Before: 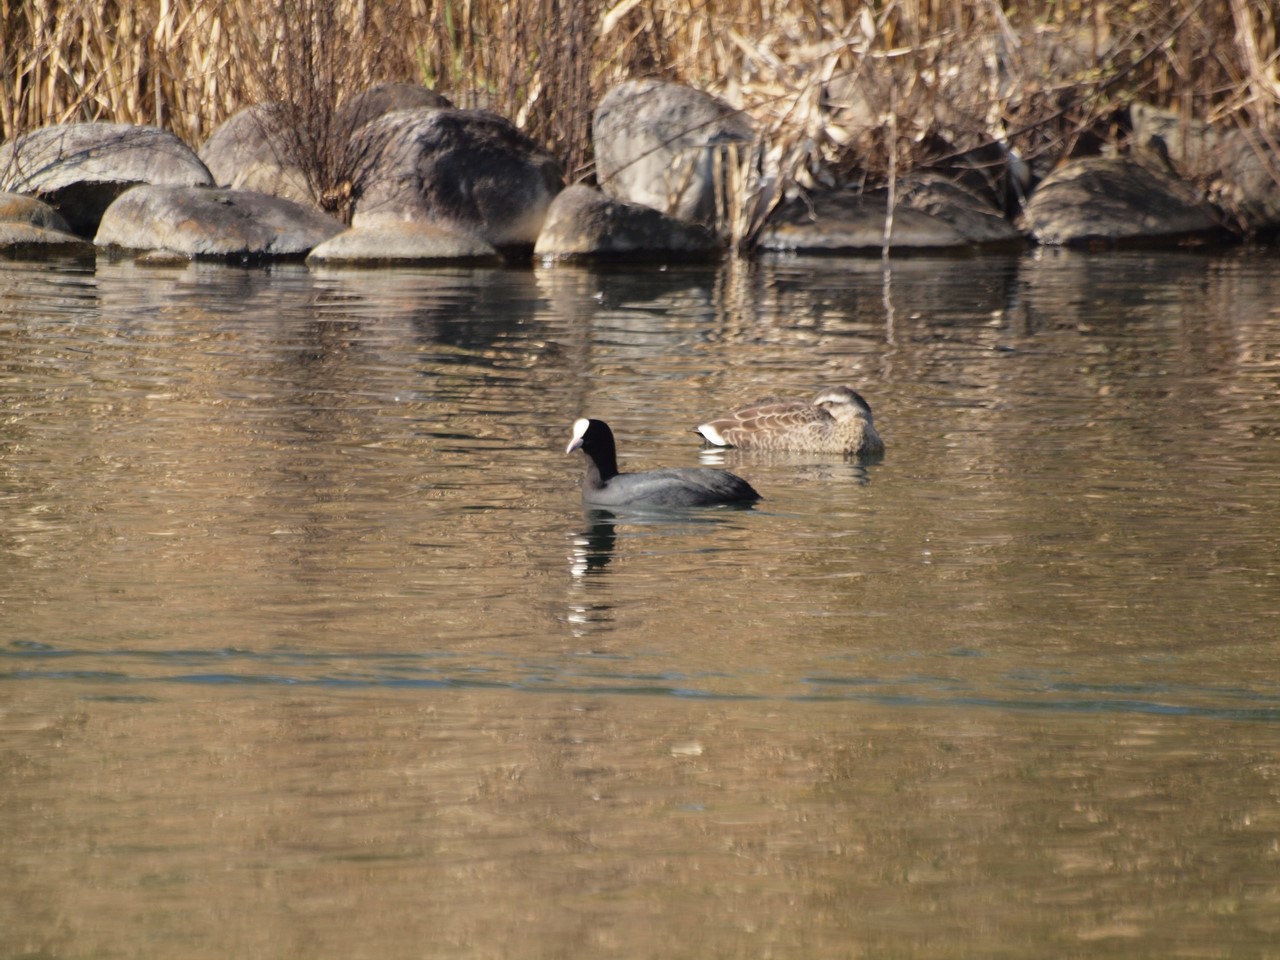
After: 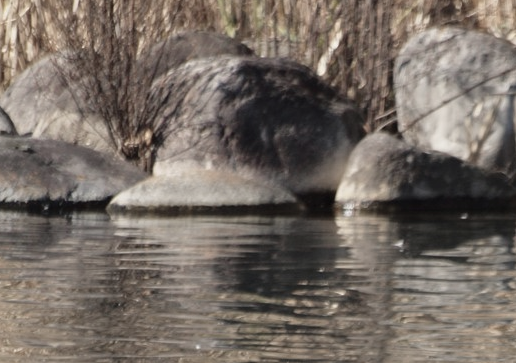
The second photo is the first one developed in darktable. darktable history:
exposure: exposure -0.026 EV, compensate highlight preservation false
color zones: curves: ch0 [(0, 0.559) (0.153, 0.551) (0.229, 0.5) (0.429, 0.5) (0.571, 0.5) (0.714, 0.5) (0.857, 0.5) (1, 0.559)]; ch1 [(0, 0.417) (0.112, 0.336) (0.213, 0.26) (0.429, 0.34) (0.571, 0.35) (0.683, 0.331) (0.857, 0.344) (1, 0.417)]
crop: left 15.551%, top 5.436%, right 44.078%, bottom 56.676%
